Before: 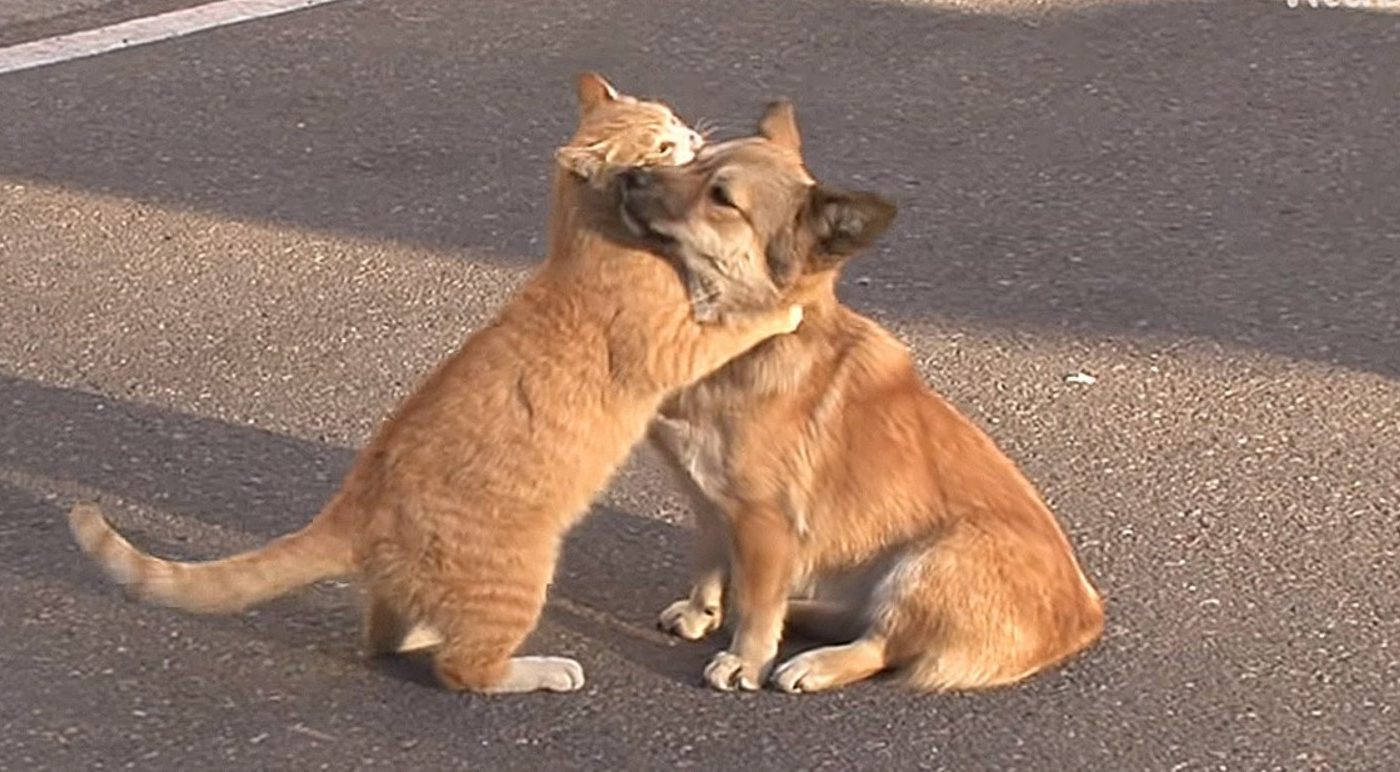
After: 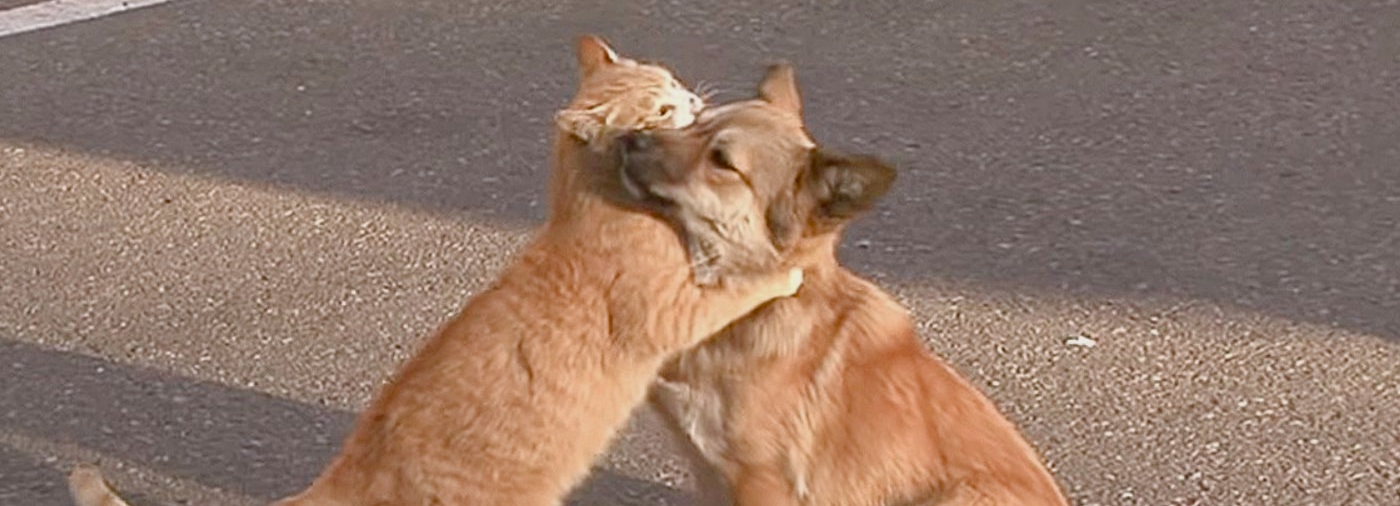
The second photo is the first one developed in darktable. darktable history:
crop and rotate: top 4.848%, bottom 29.503%
color balance rgb: shadows lift › chroma 1%, shadows lift › hue 113°, highlights gain › chroma 0.2%, highlights gain › hue 333°, perceptual saturation grading › global saturation 20%, perceptual saturation grading › highlights -50%, perceptual saturation grading › shadows 25%, contrast -10%
